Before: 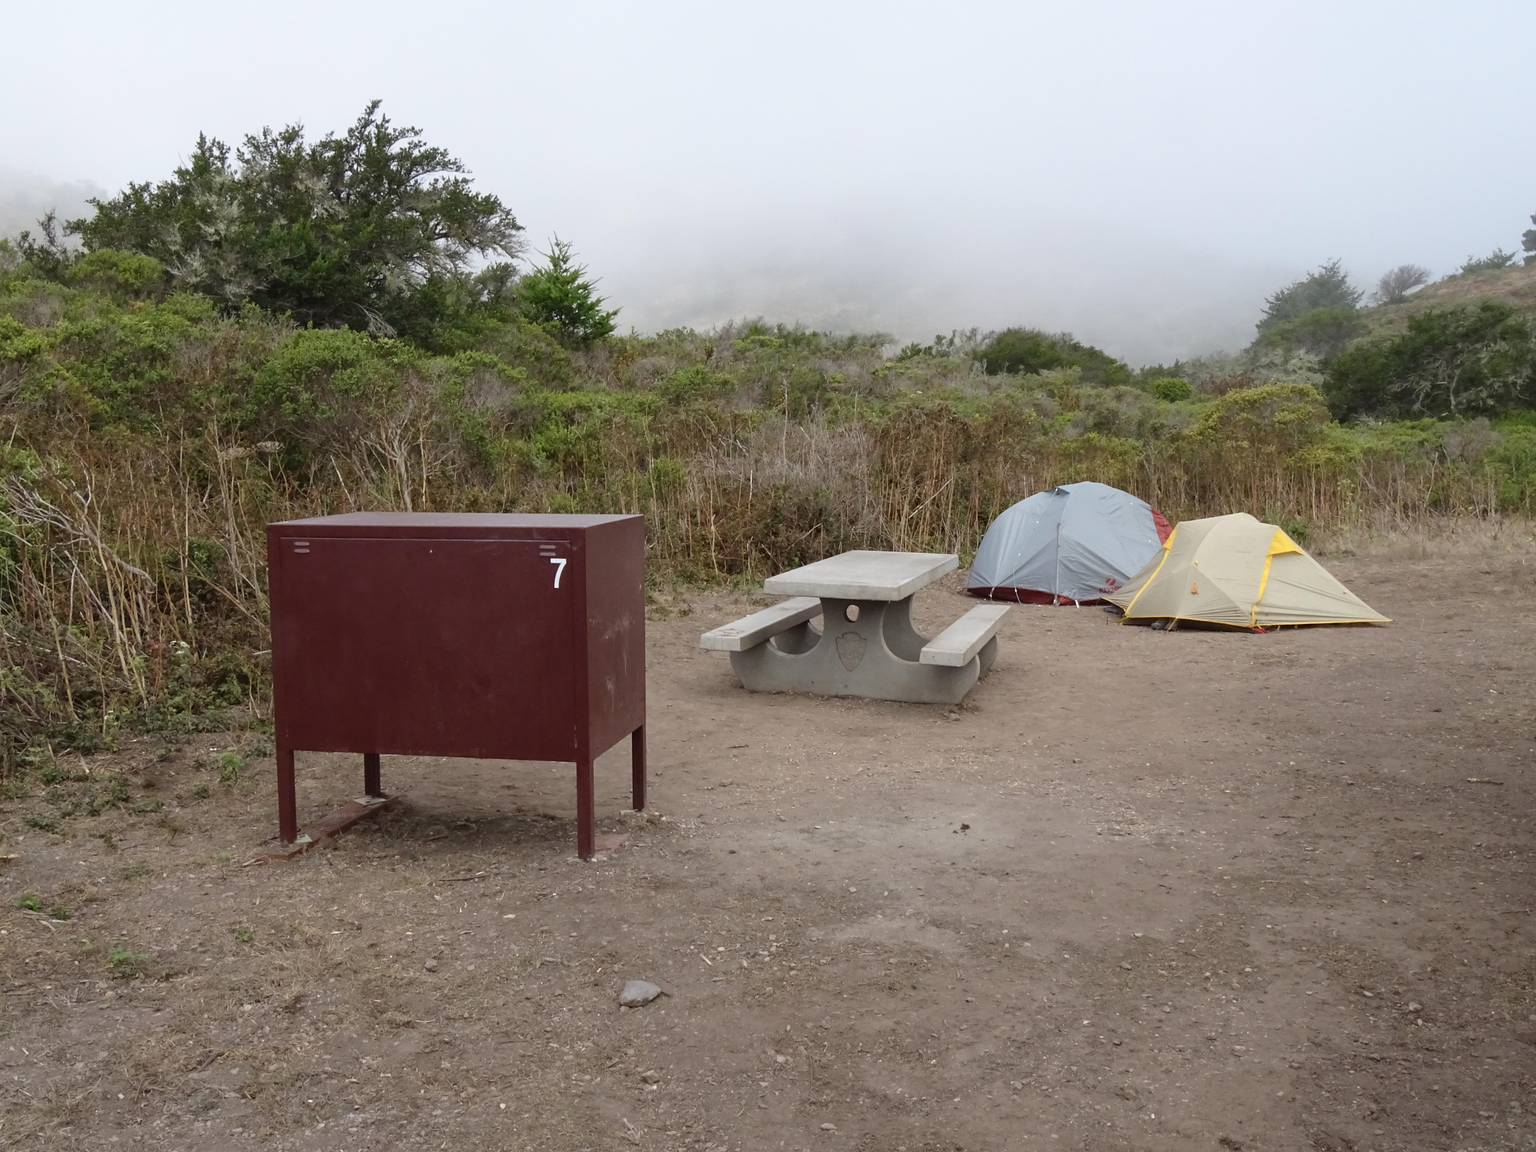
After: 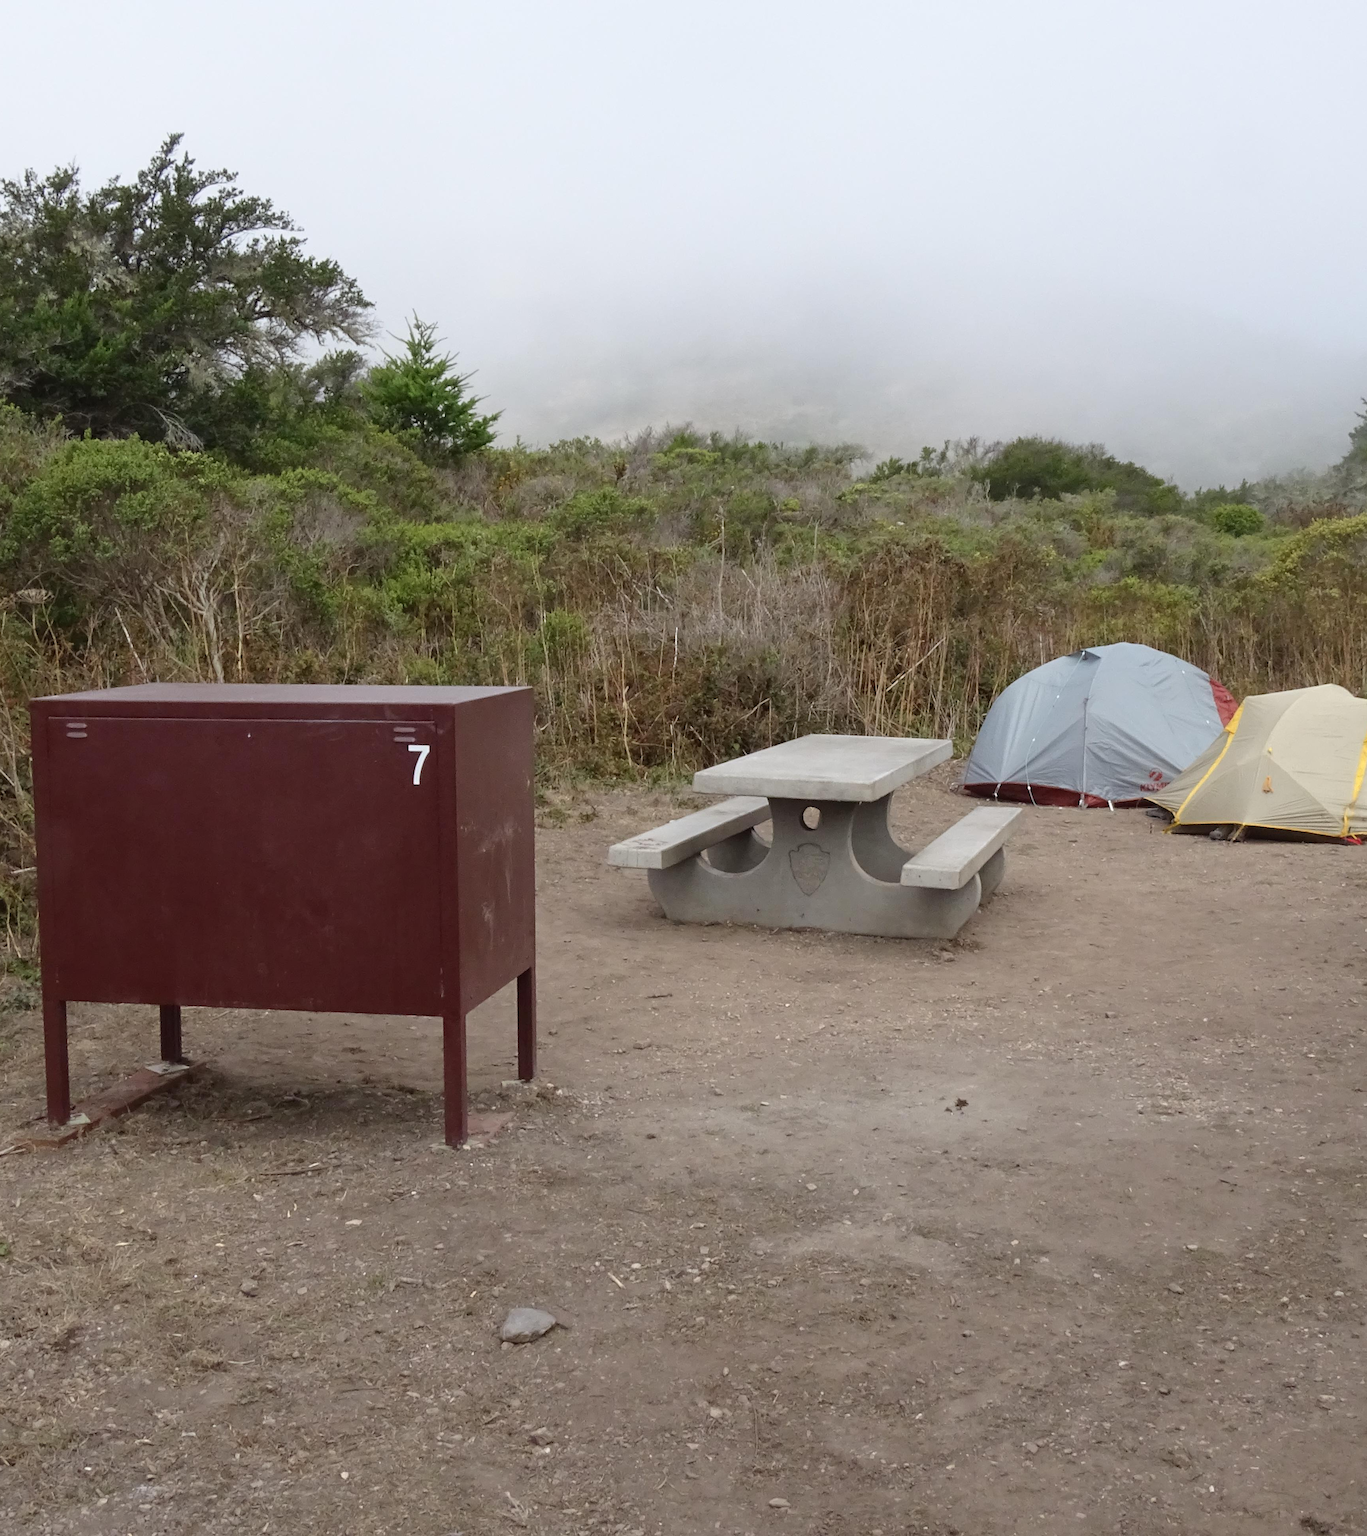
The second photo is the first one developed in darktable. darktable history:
crop and rotate: left 15.931%, right 17.299%
